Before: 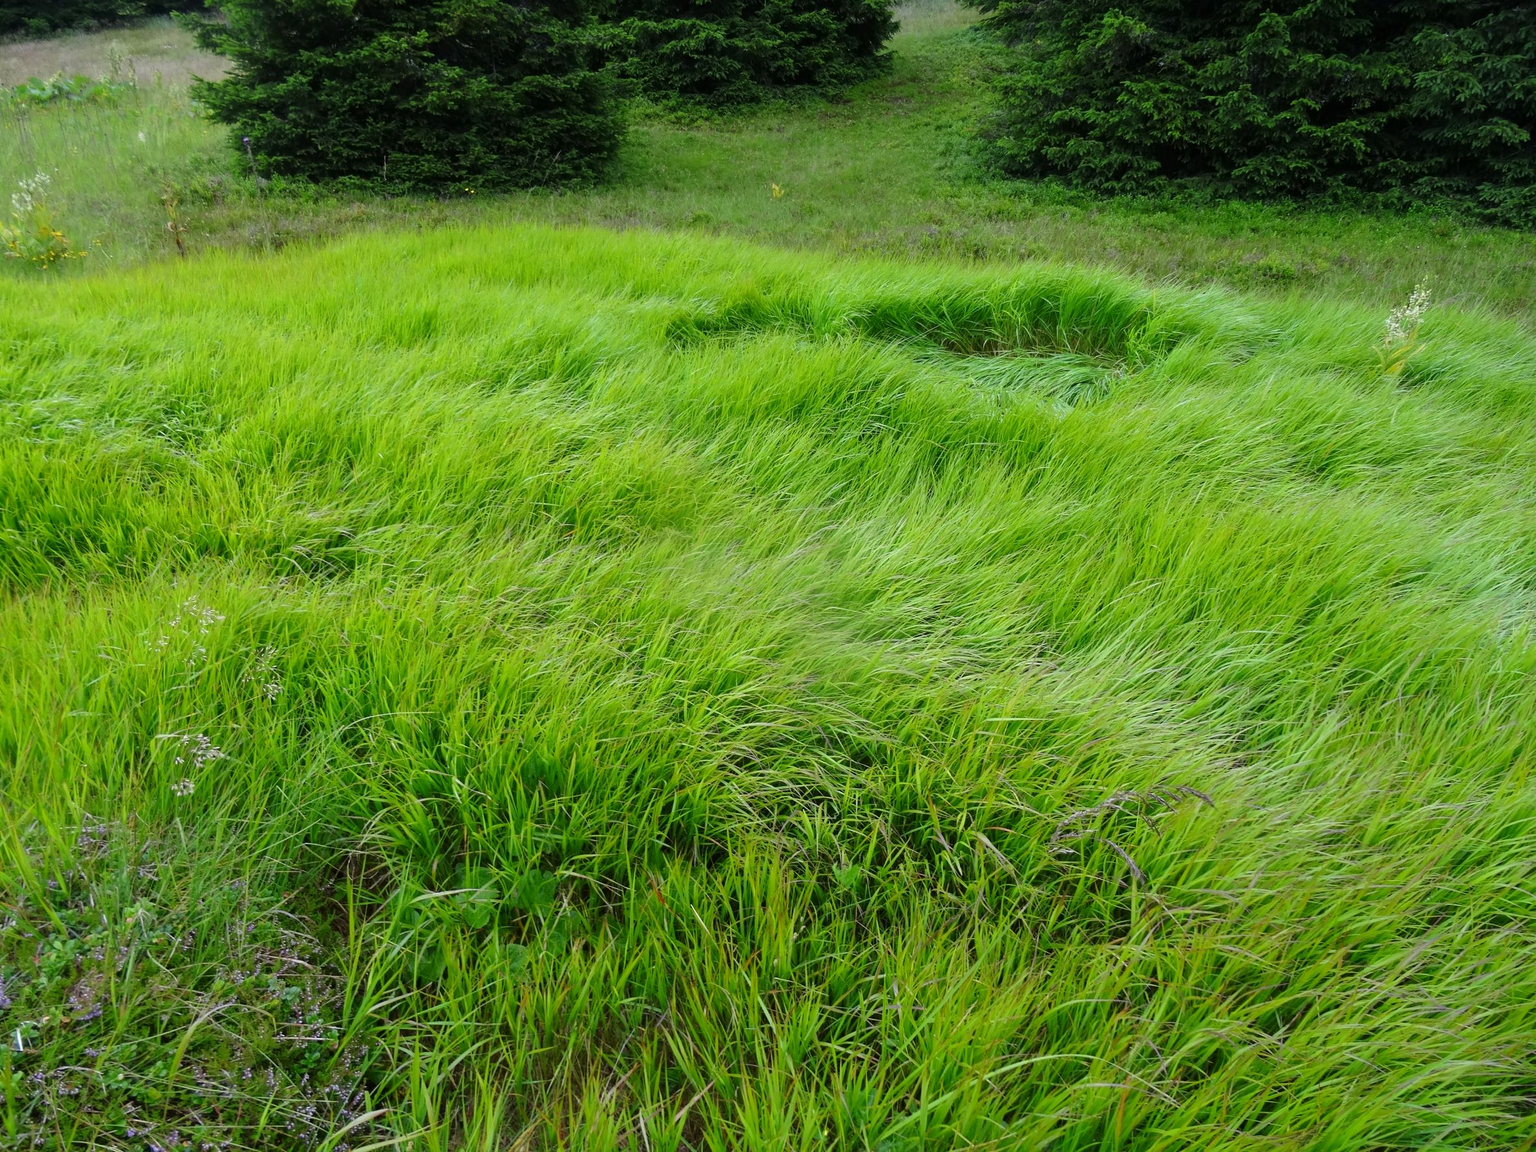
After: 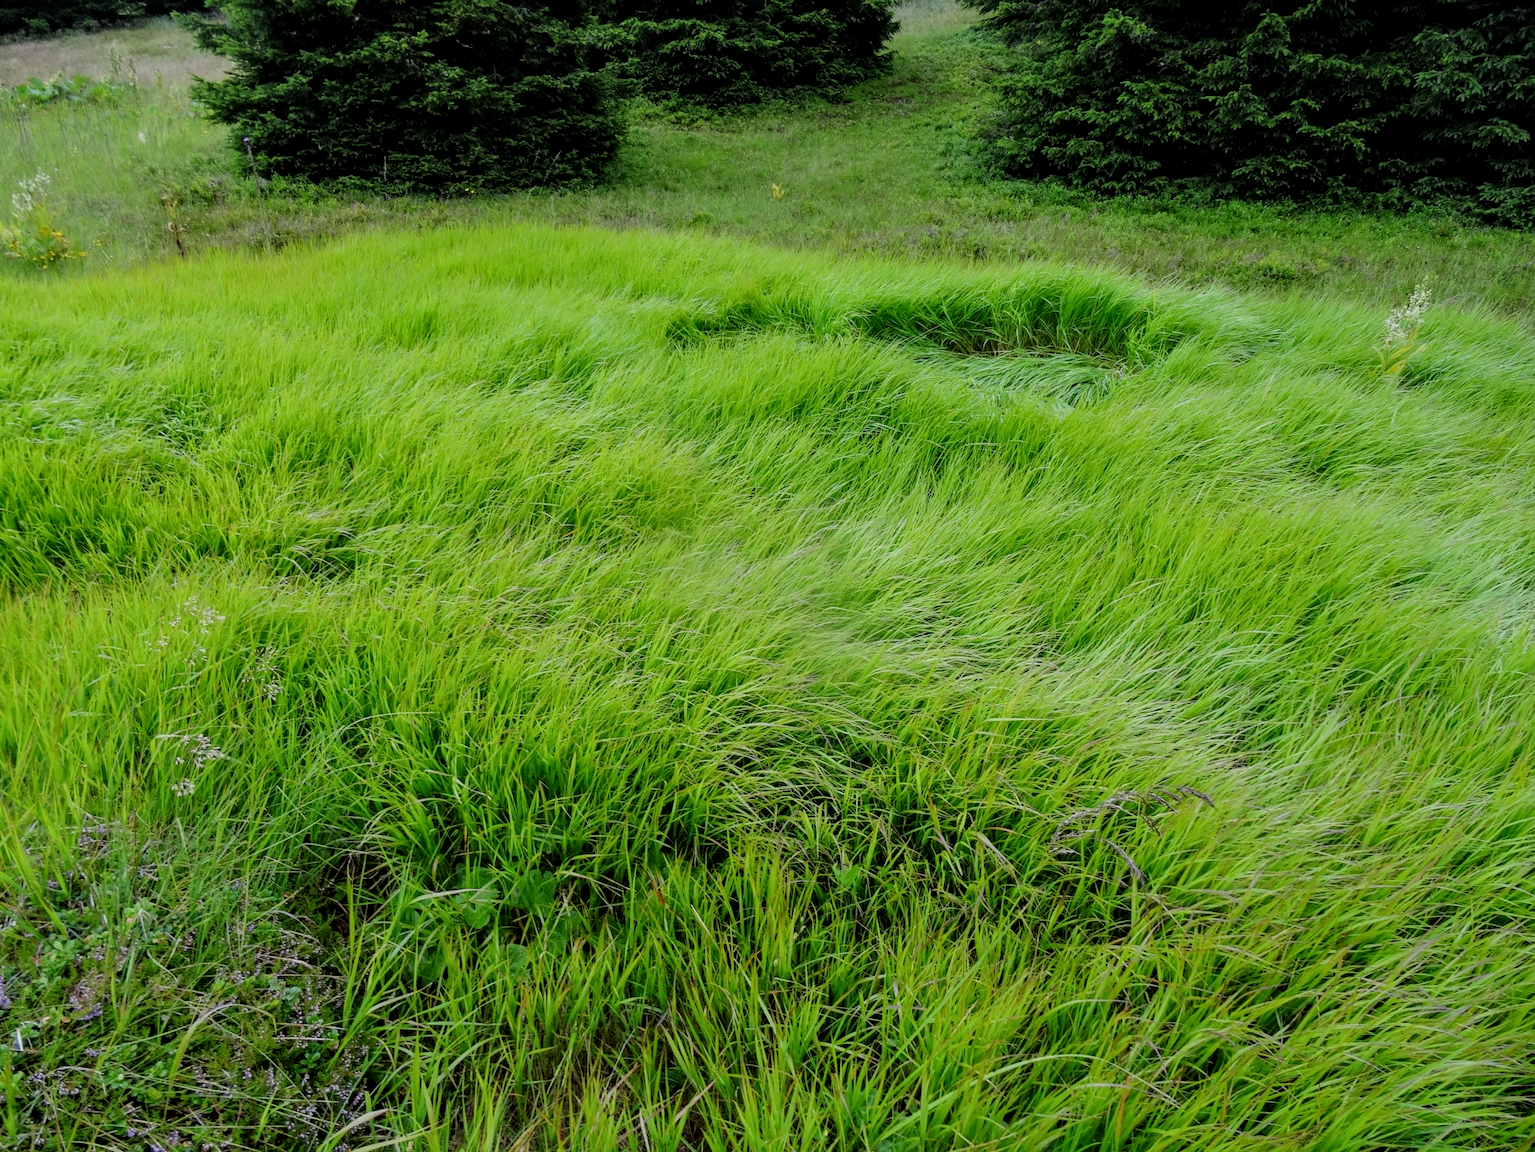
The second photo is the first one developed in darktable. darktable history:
local contrast: on, module defaults
filmic rgb: black relative exposure -7.65 EV, white relative exposure 4.56 EV, hardness 3.61, contrast 1.05
